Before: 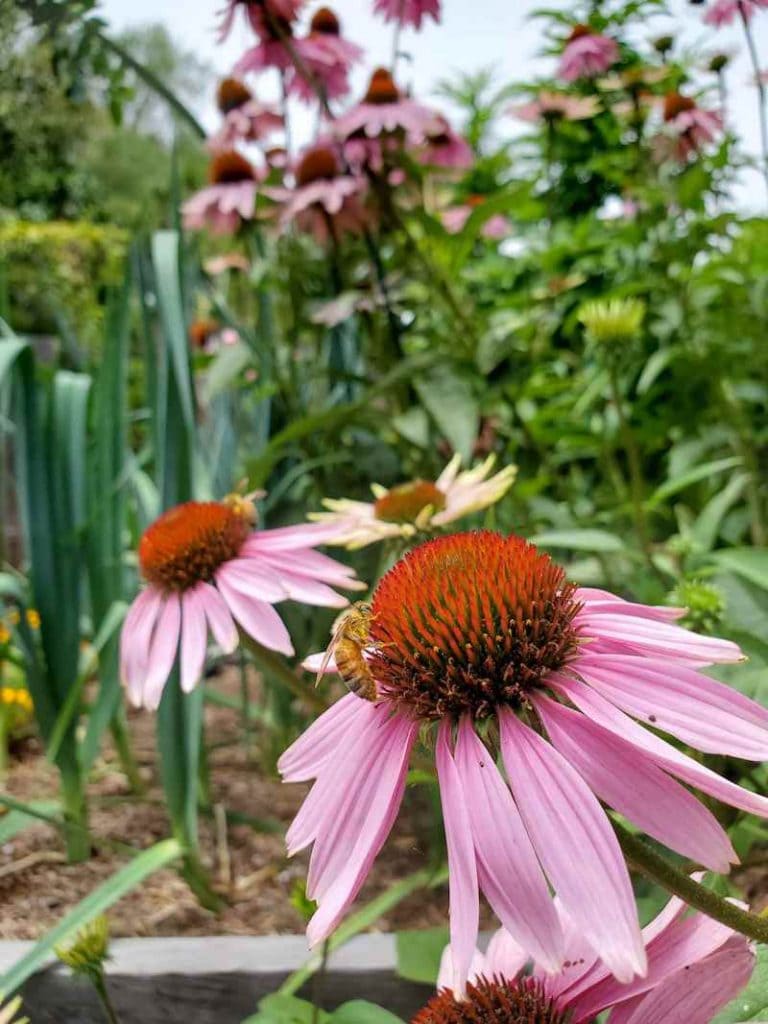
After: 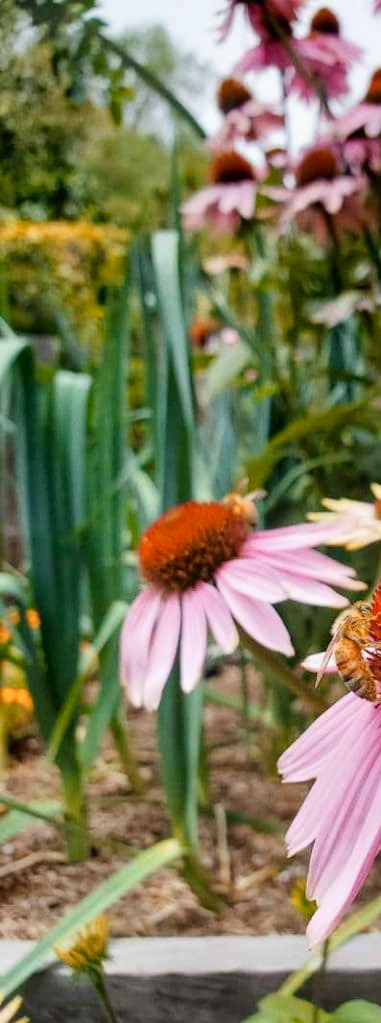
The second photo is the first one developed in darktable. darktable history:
color zones: curves: ch2 [(0, 0.5) (0.143, 0.5) (0.286, 0.416) (0.429, 0.5) (0.571, 0.5) (0.714, 0.5) (0.857, 0.5) (1, 0.5)]
tone equalizer: on, module defaults
crop and rotate: left 0.038%, top 0%, right 50.349%
shadows and highlights: shadows 25.77, highlights -48.03, soften with gaussian
tone curve: curves: ch0 [(0, 0) (0.071, 0.058) (0.266, 0.268) (0.498, 0.542) (0.766, 0.807) (1, 0.983)]; ch1 [(0, 0) (0.346, 0.307) (0.408, 0.387) (0.463, 0.465) (0.482, 0.493) (0.502, 0.499) (0.517, 0.502) (0.55, 0.548) (0.597, 0.61) (0.651, 0.698) (1, 1)]; ch2 [(0, 0) (0.346, 0.34) (0.434, 0.46) (0.485, 0.494) (0.5, 0.498) (0.517, 0.506) (0.526, 0.539) (0.583, 0.603) (0.625, 0.659) (1, 1)], preserve colors none
